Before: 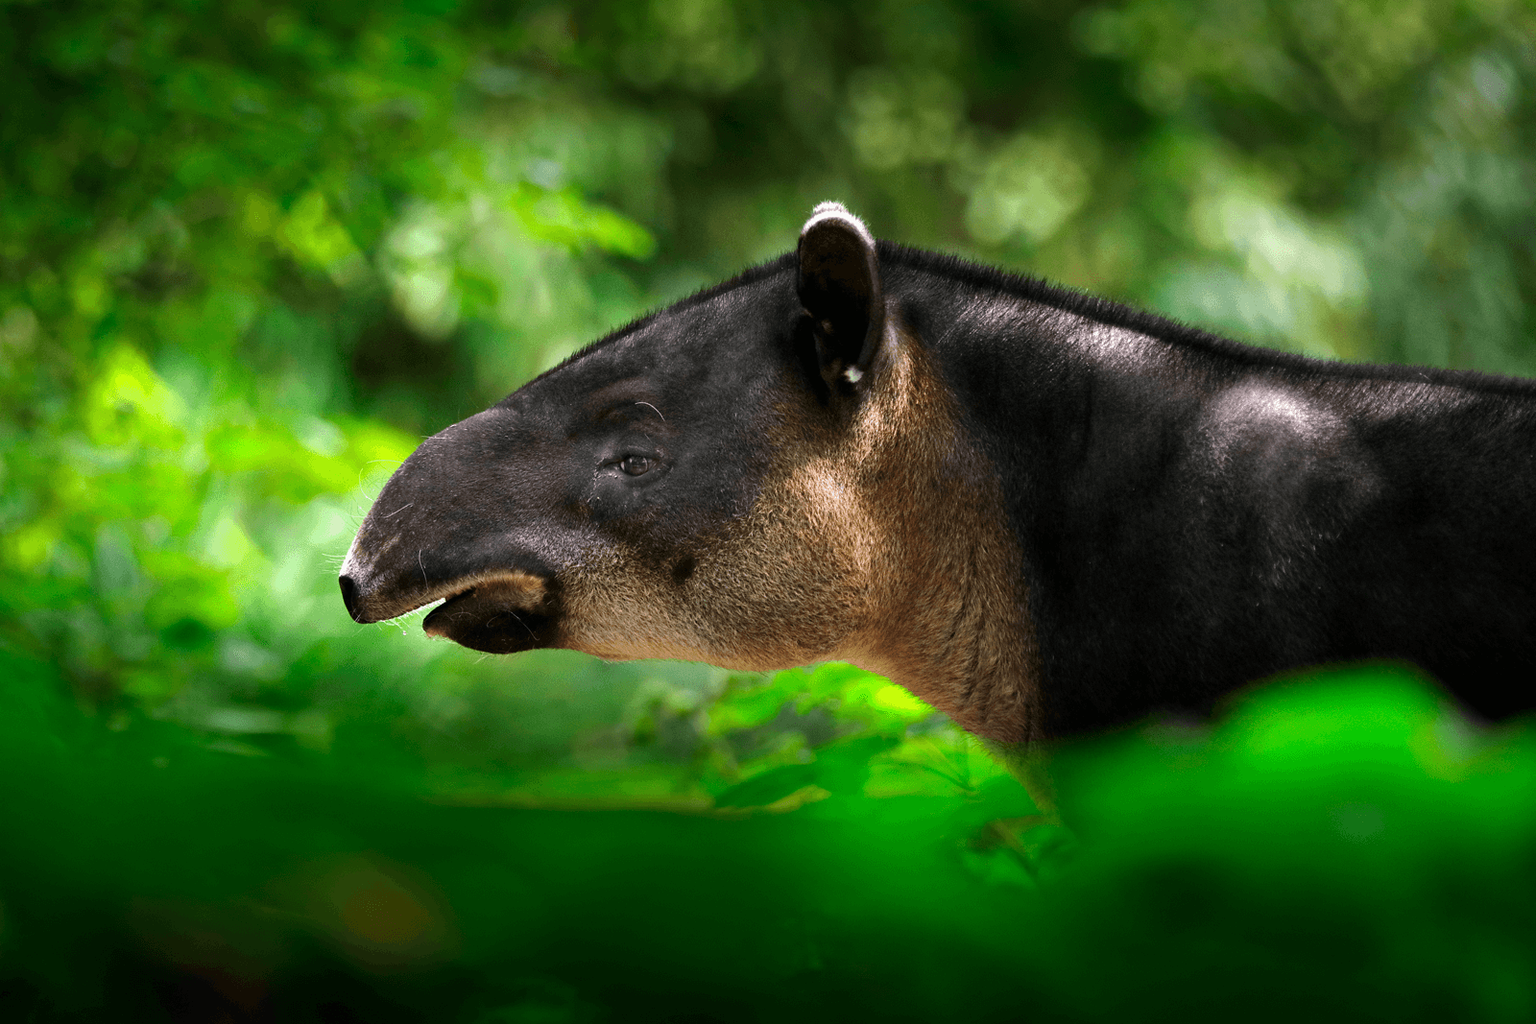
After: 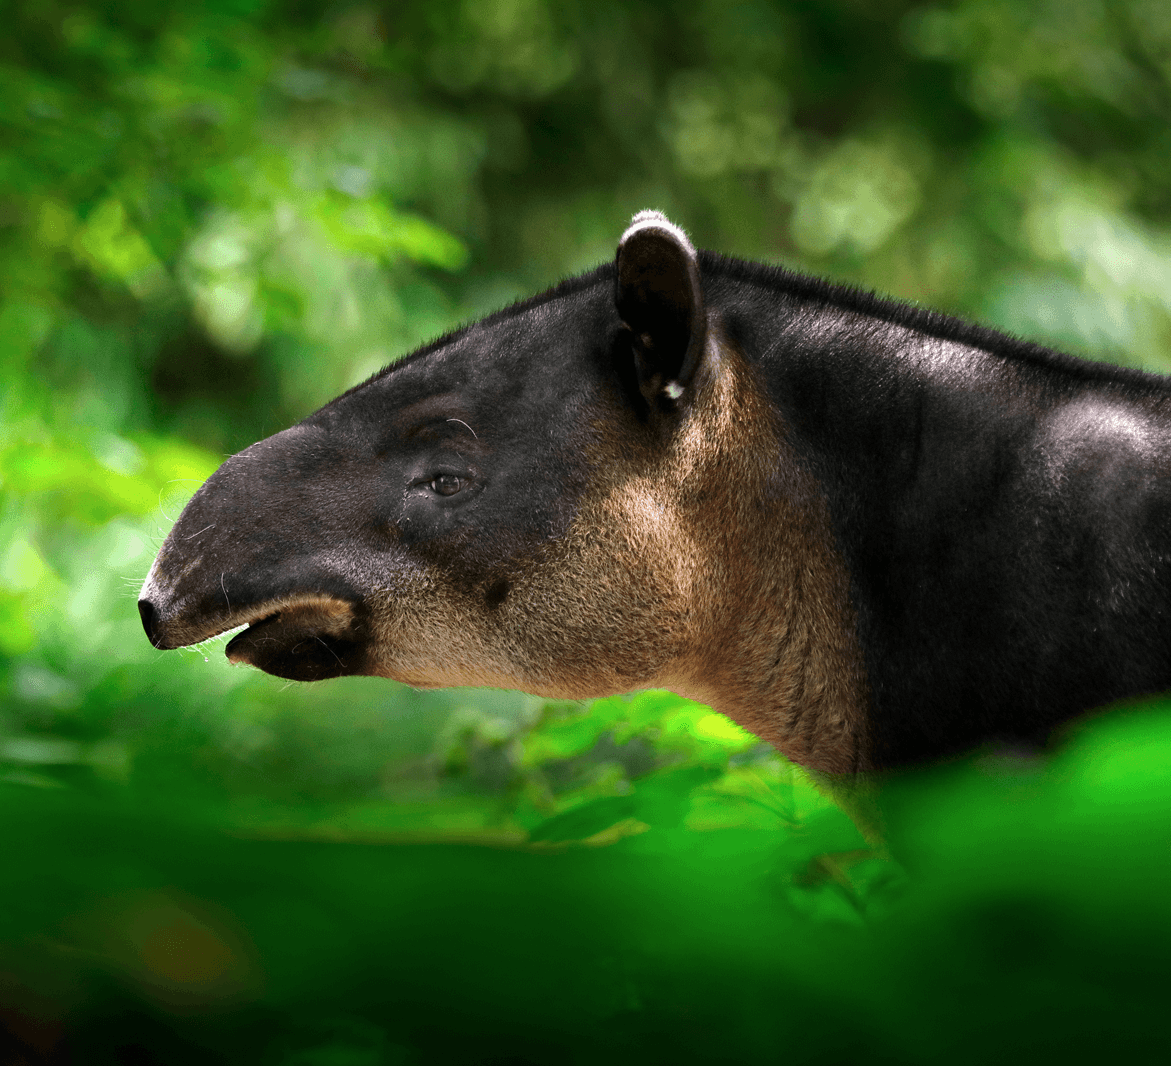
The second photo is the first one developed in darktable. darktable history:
crop: left 13.443%, right 13.31%
contrast brightness saturation: contrast 0.01, saturation -0.05
